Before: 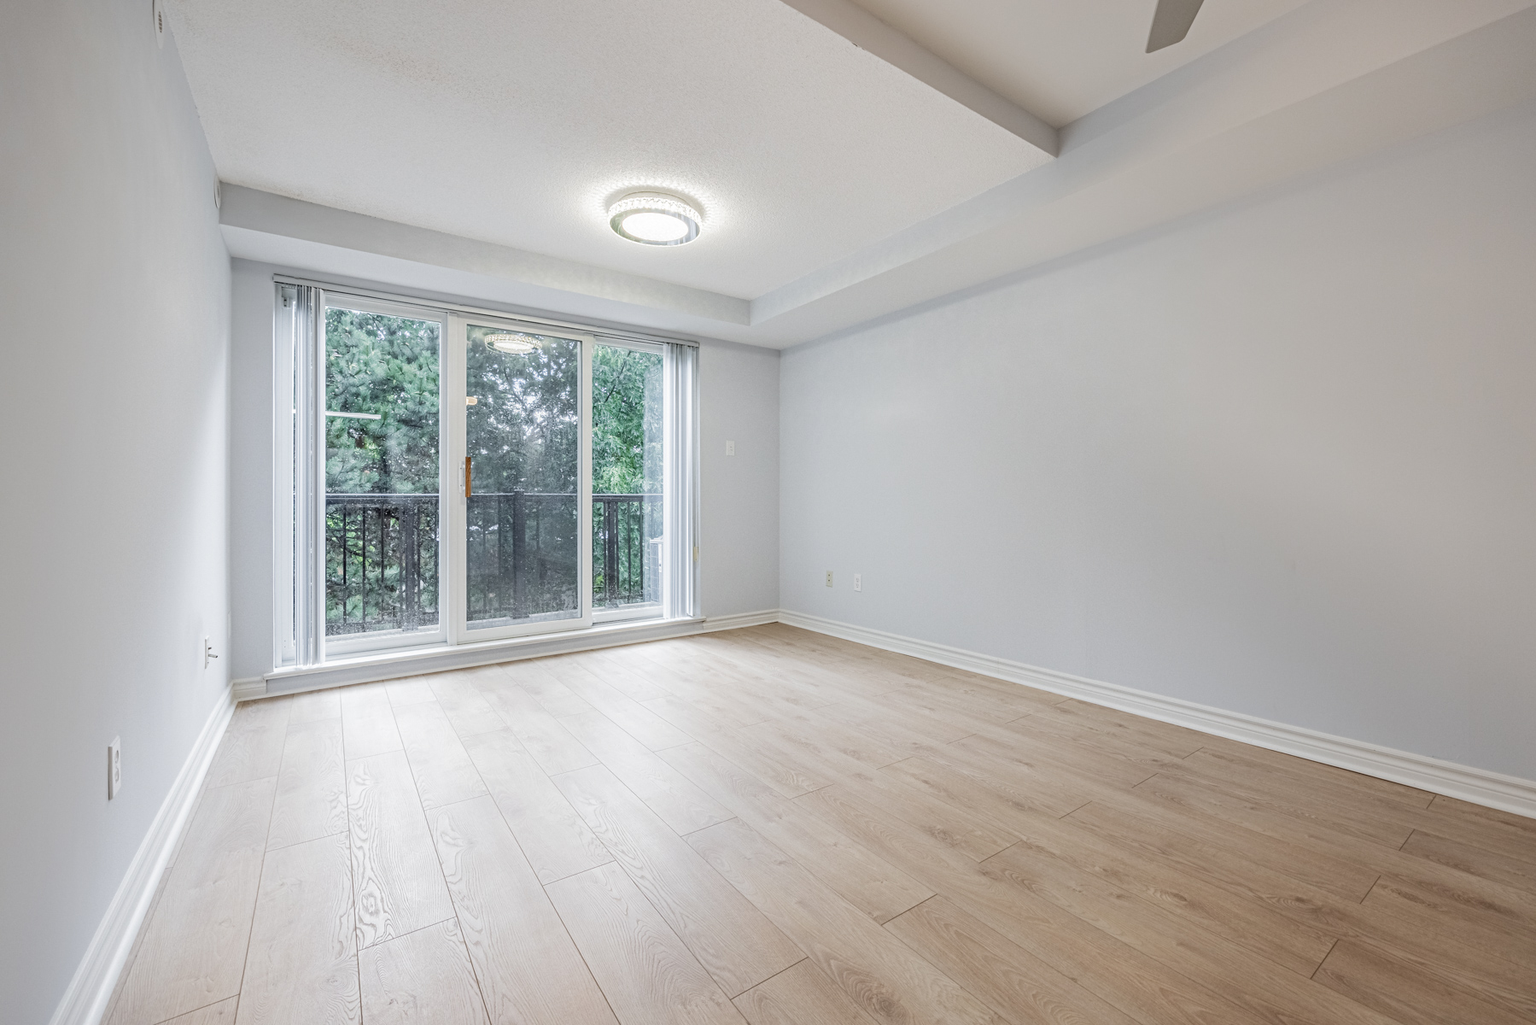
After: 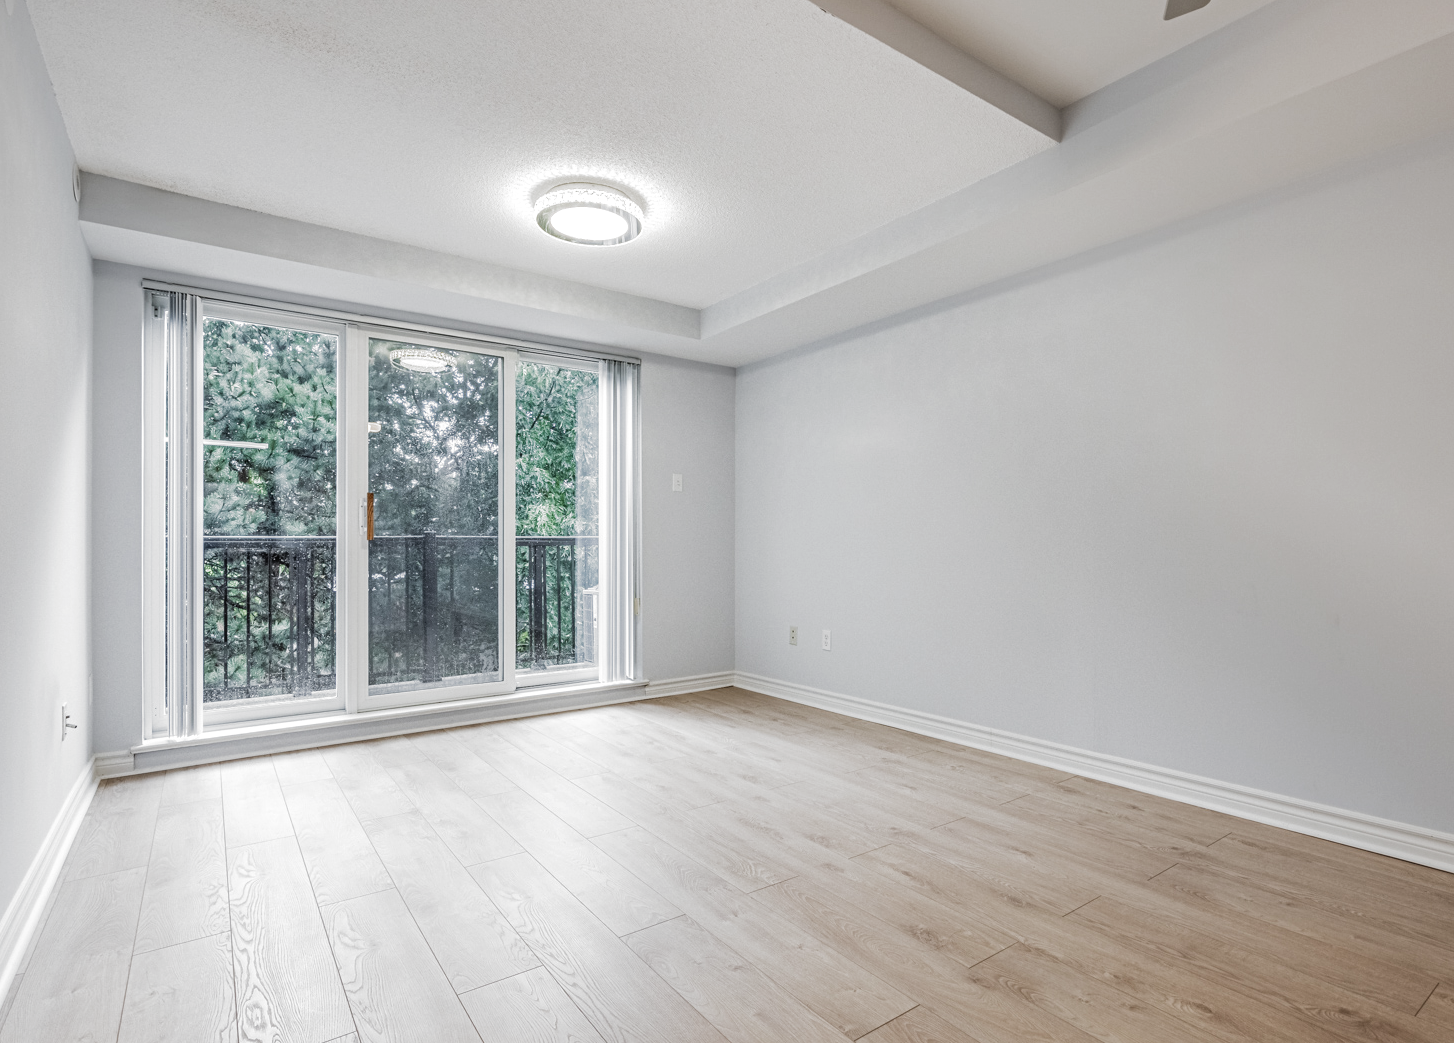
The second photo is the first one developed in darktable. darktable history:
shadows and highlights: shadows 37.61, highlights -27.26, soften with gaussian
local contrast: detail 110%
filmic rgb: black relative exposure -8.02 EV, white relative exposure 2.36 EV, hardness 6.6, add noise in highlights 0.001, color science v3 (2019), use custom middle-gray values true, contrast in highlights soft
crop: left 9.941%, top 3.582%, right 9.208%, bottom 9.461%
